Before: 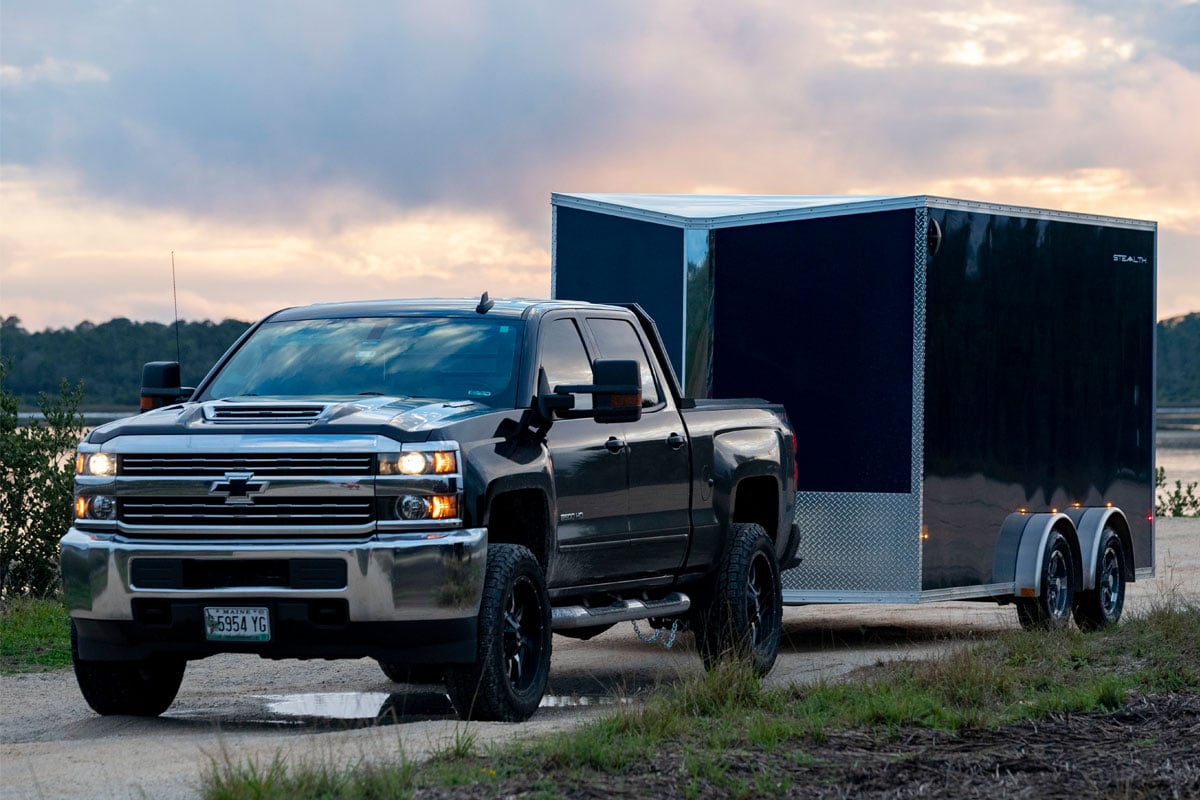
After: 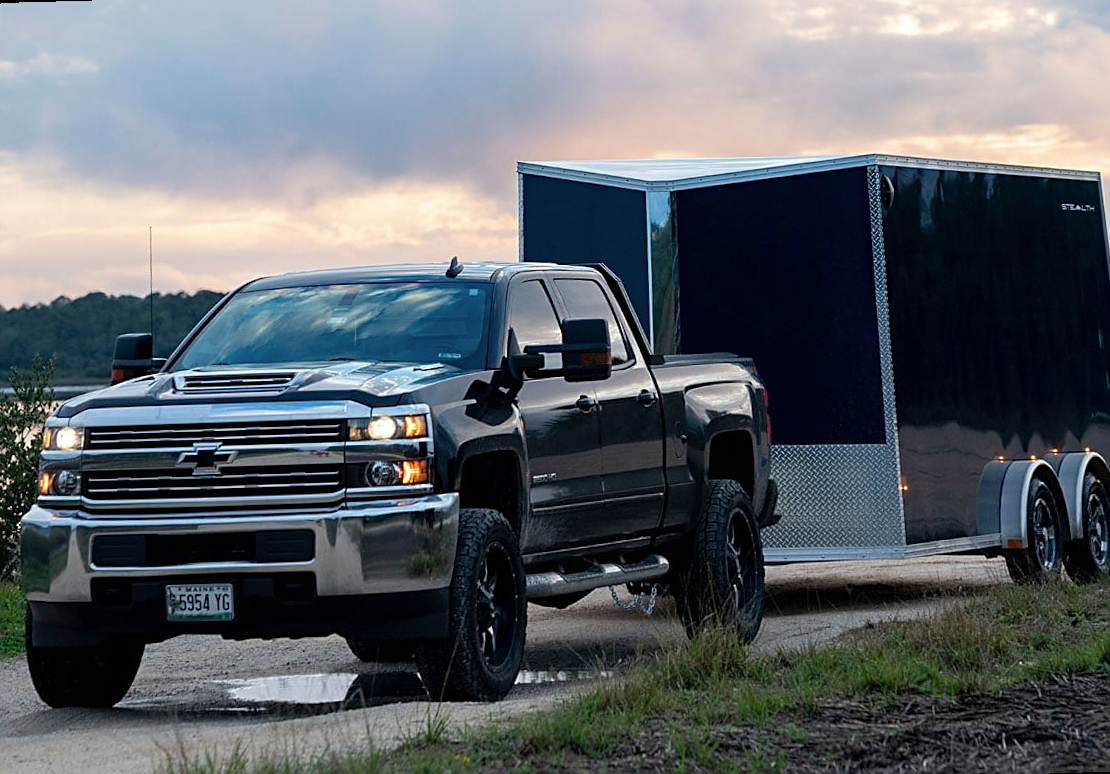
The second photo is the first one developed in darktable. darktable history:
rotate and perspective: rotation -1.68°, lens shift (vertical) -0.146, crop left 0.049, crop right 0.912, crop top 0.032, crop bottom 0.96
color zones: curves: ch0 [(0, 0.613) (0.01, 0.613) (0.245, 0.448) (0.498, 0.529) (0.642, 0.665) (0.879, 0.777) (0.99, 0.613)]; ch1 [(0, 0) (0.143, 0) (0.286, 0) (0.429, 0) (0.571, 0) (0.714, 0) (0.857, 0)], mix -93.41%
sharpen: on, module defaults
